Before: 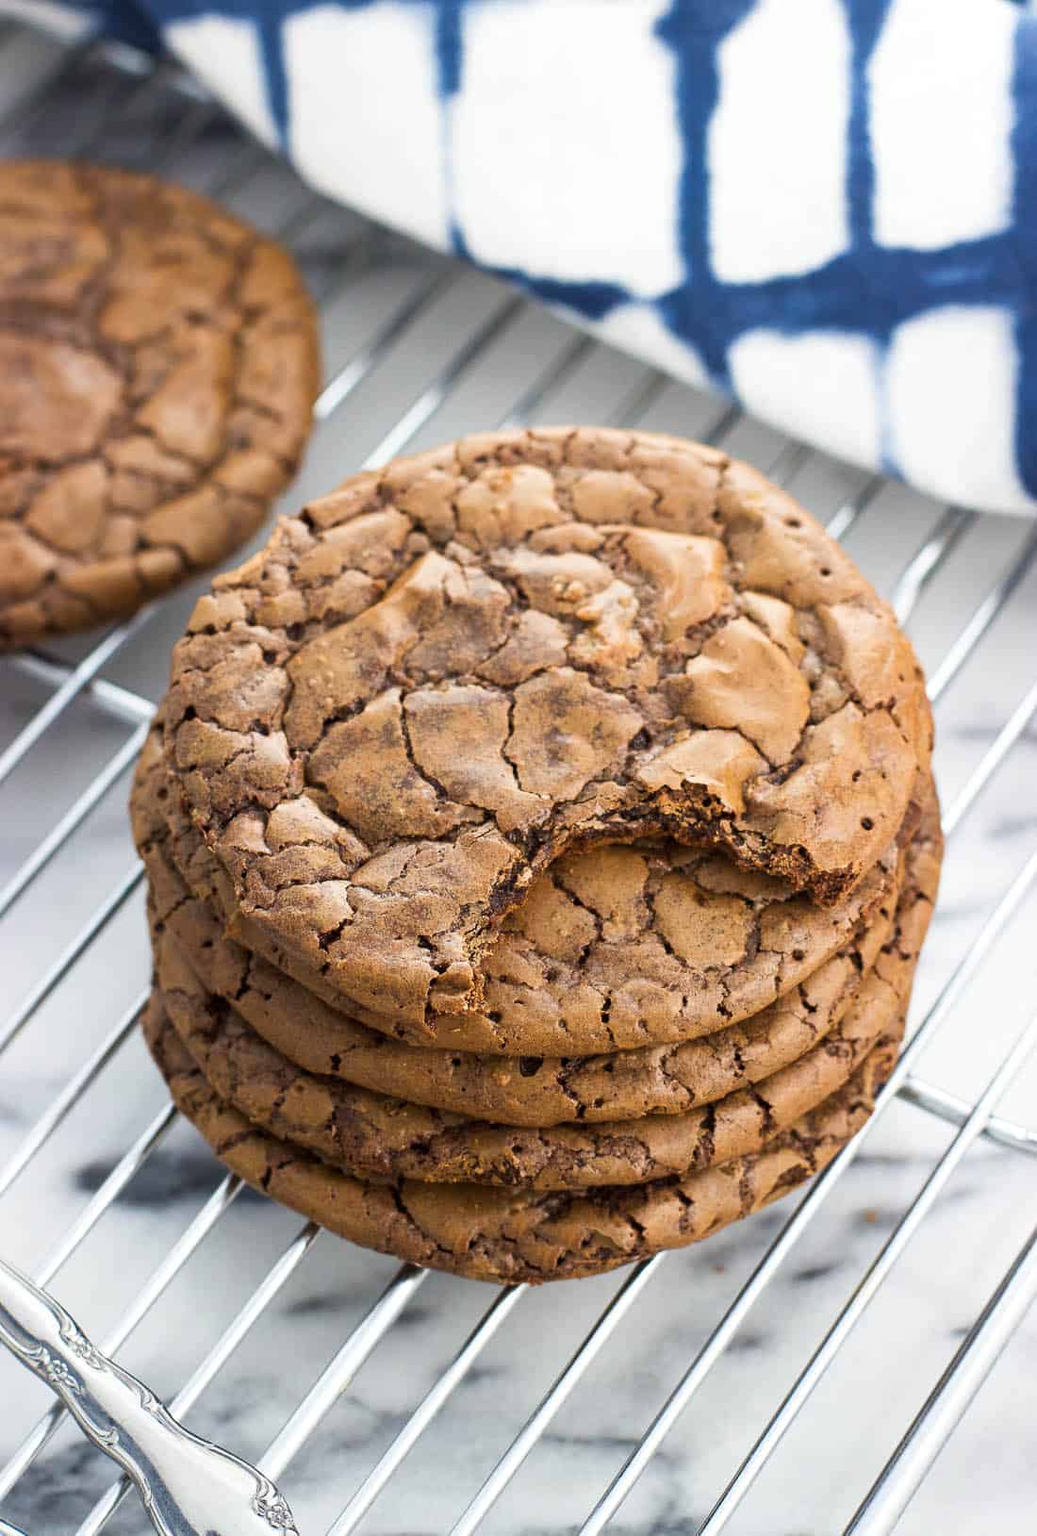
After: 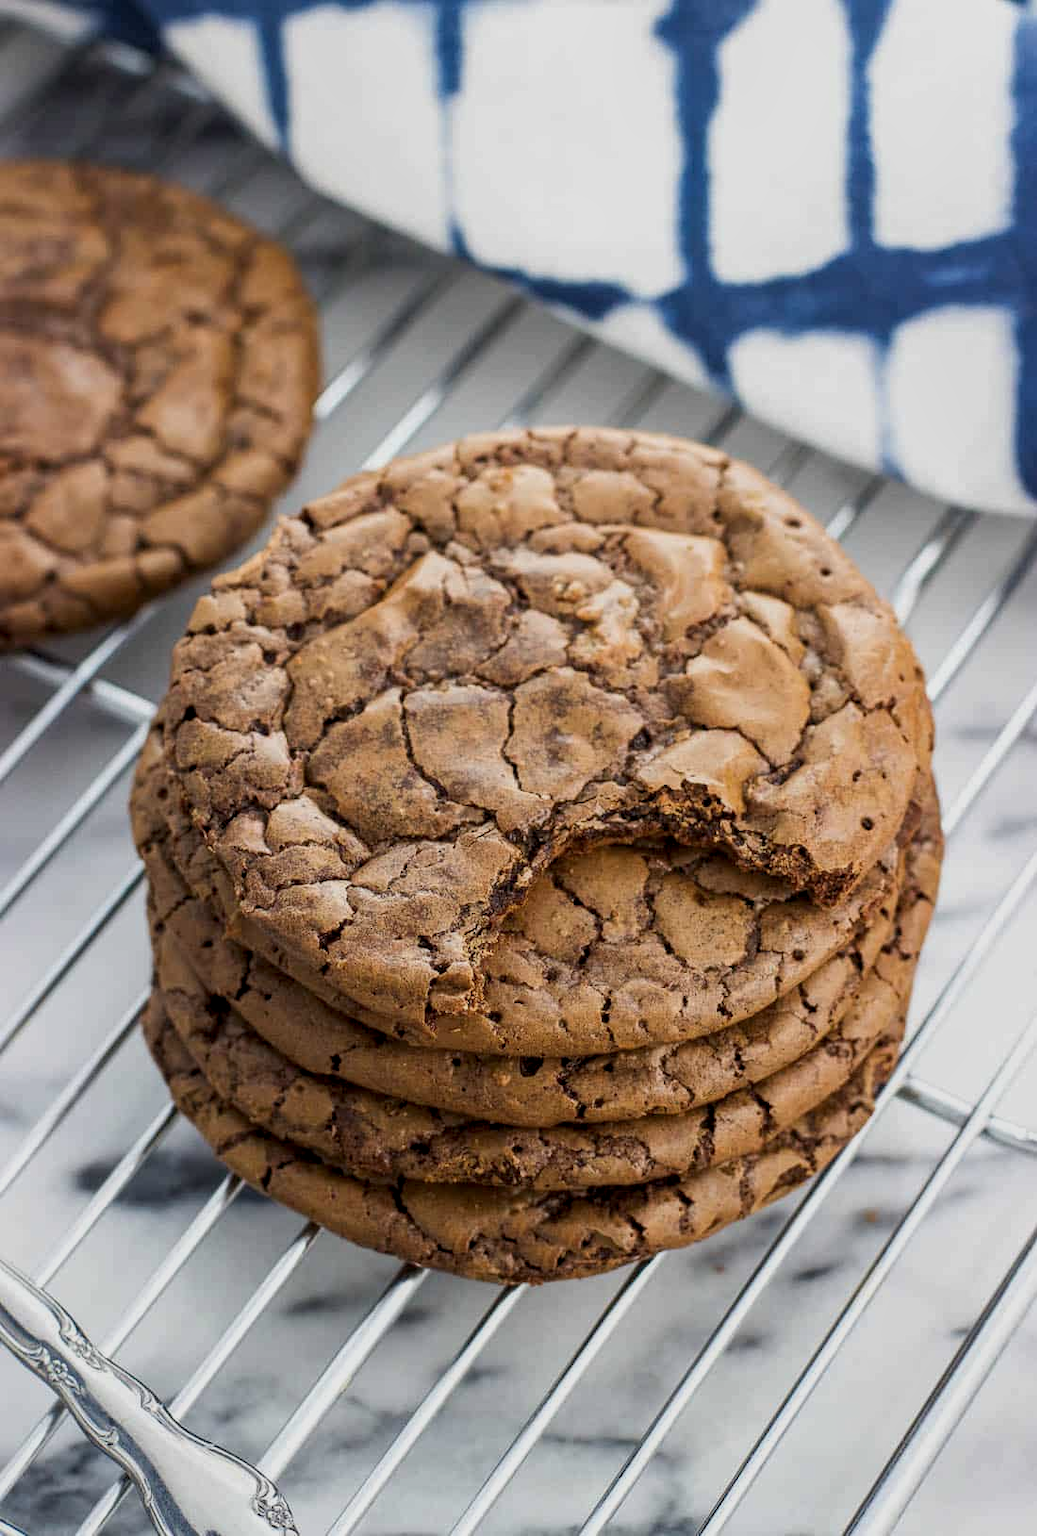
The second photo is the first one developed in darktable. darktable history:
tone equalizer: edges refinement/feathering 500, mask exposure compensation -1.57 EV, preserve details no
local contrast: on, module defaults
exposure: exposure -0.435 EV, compensate exposure bias true, compensate highlight preservation false
